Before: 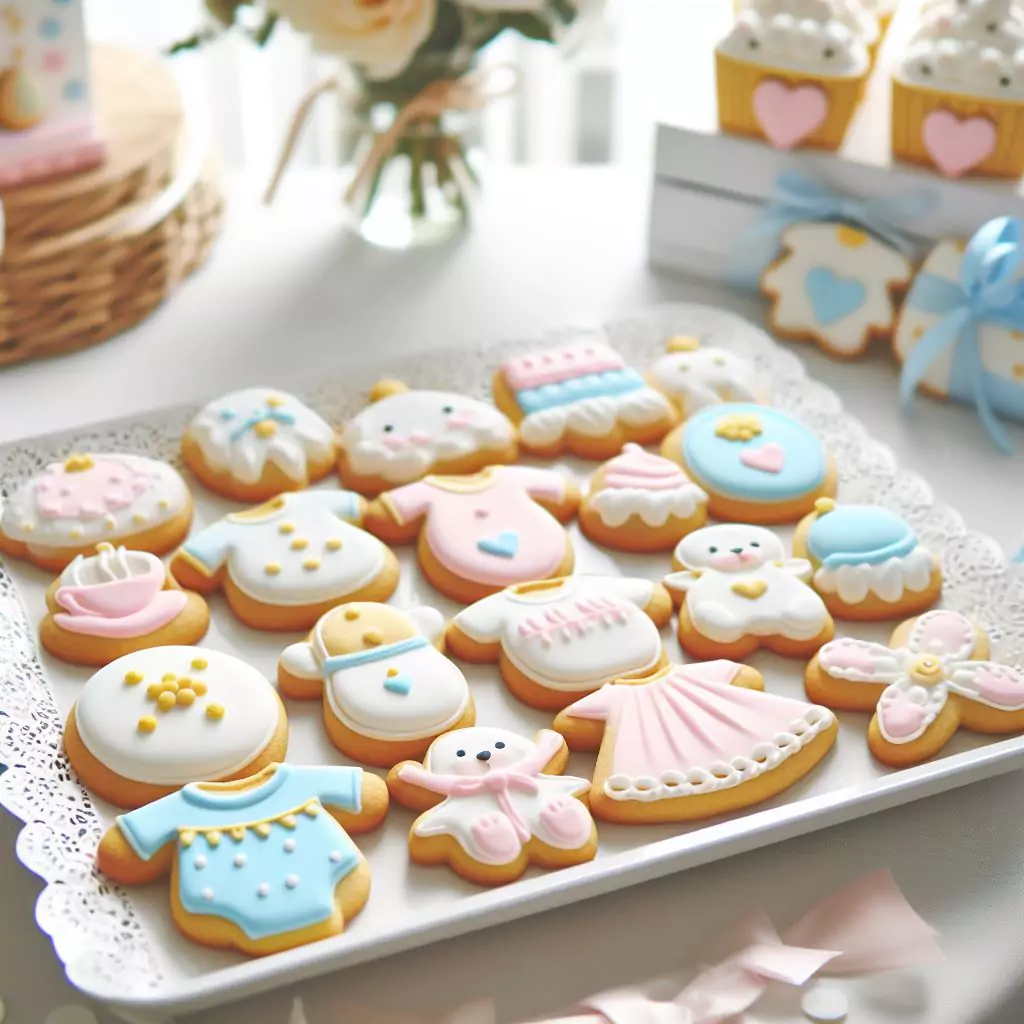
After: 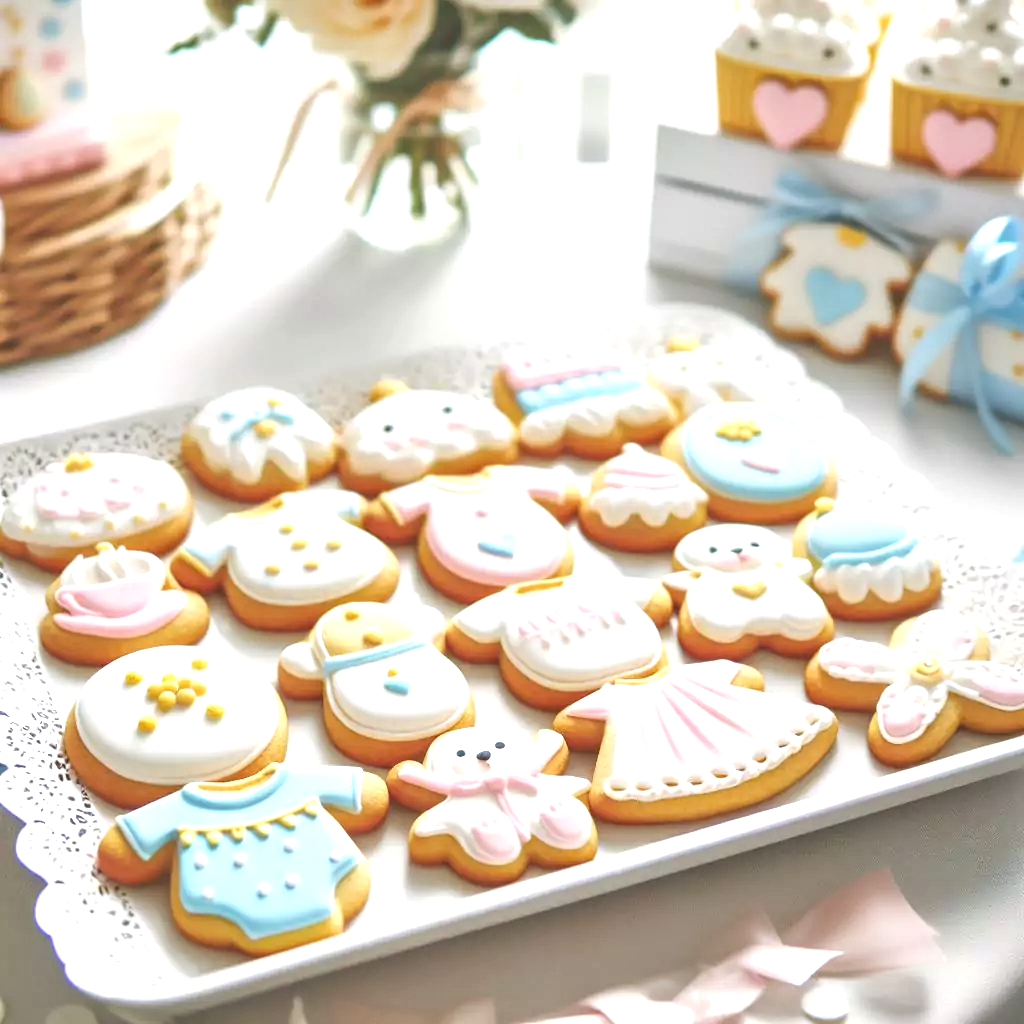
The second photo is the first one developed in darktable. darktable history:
exposure: black level correction 0, exposure 0.499 EV, compensate exposure bias true, compensate highlight preservation false
local contrast: detail 130%
